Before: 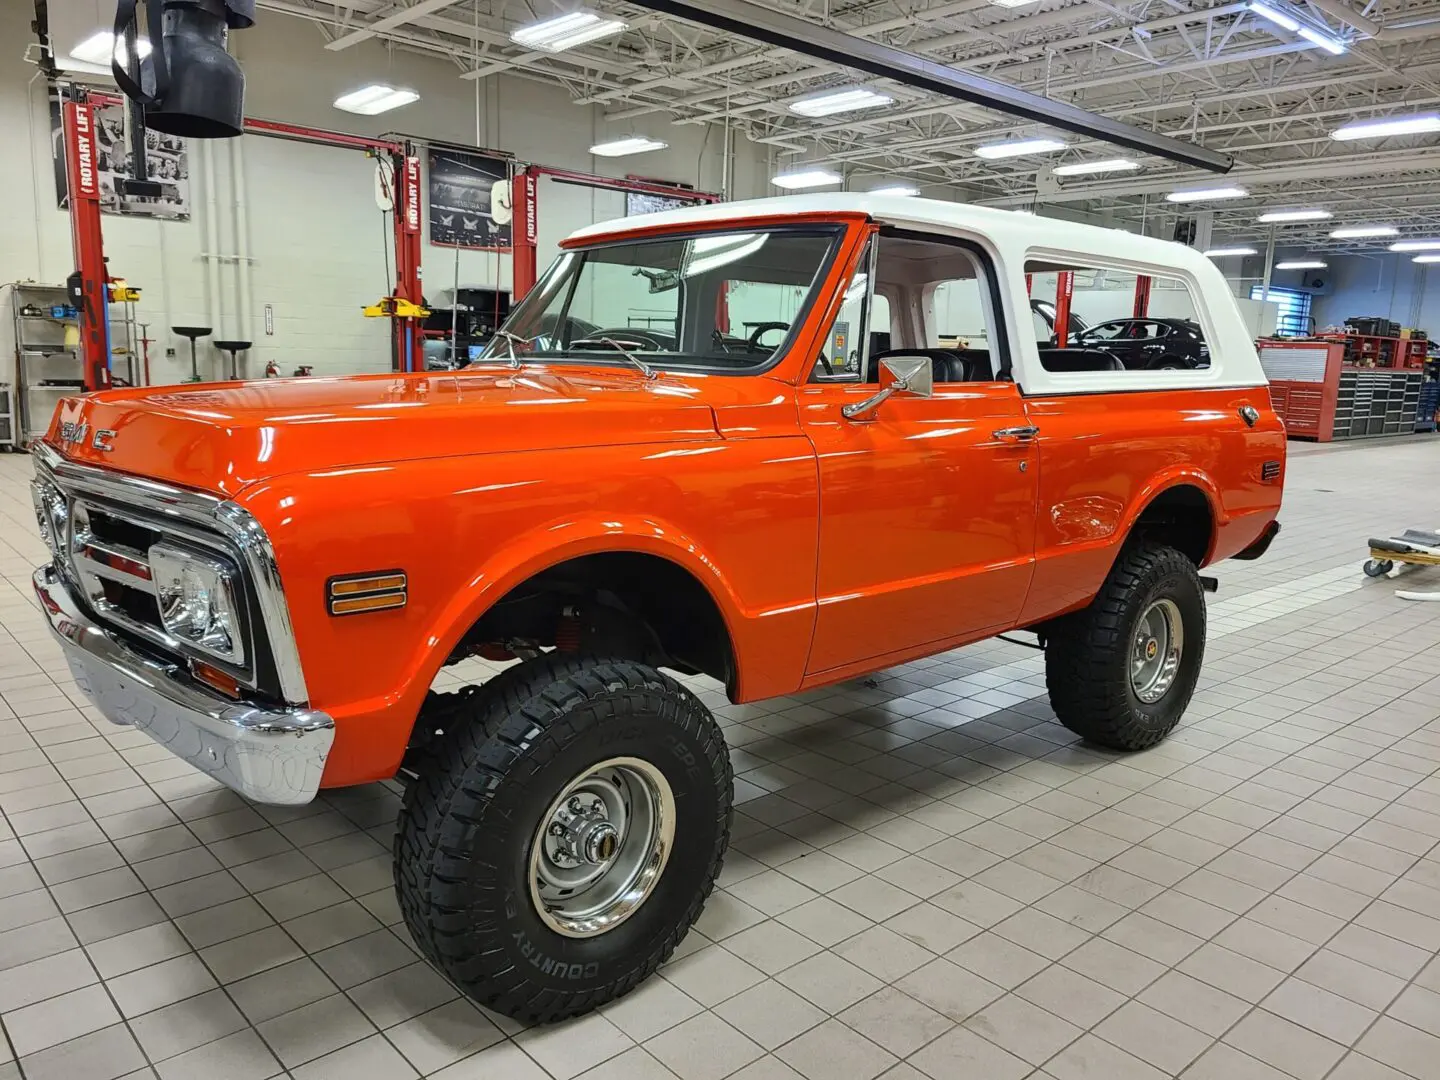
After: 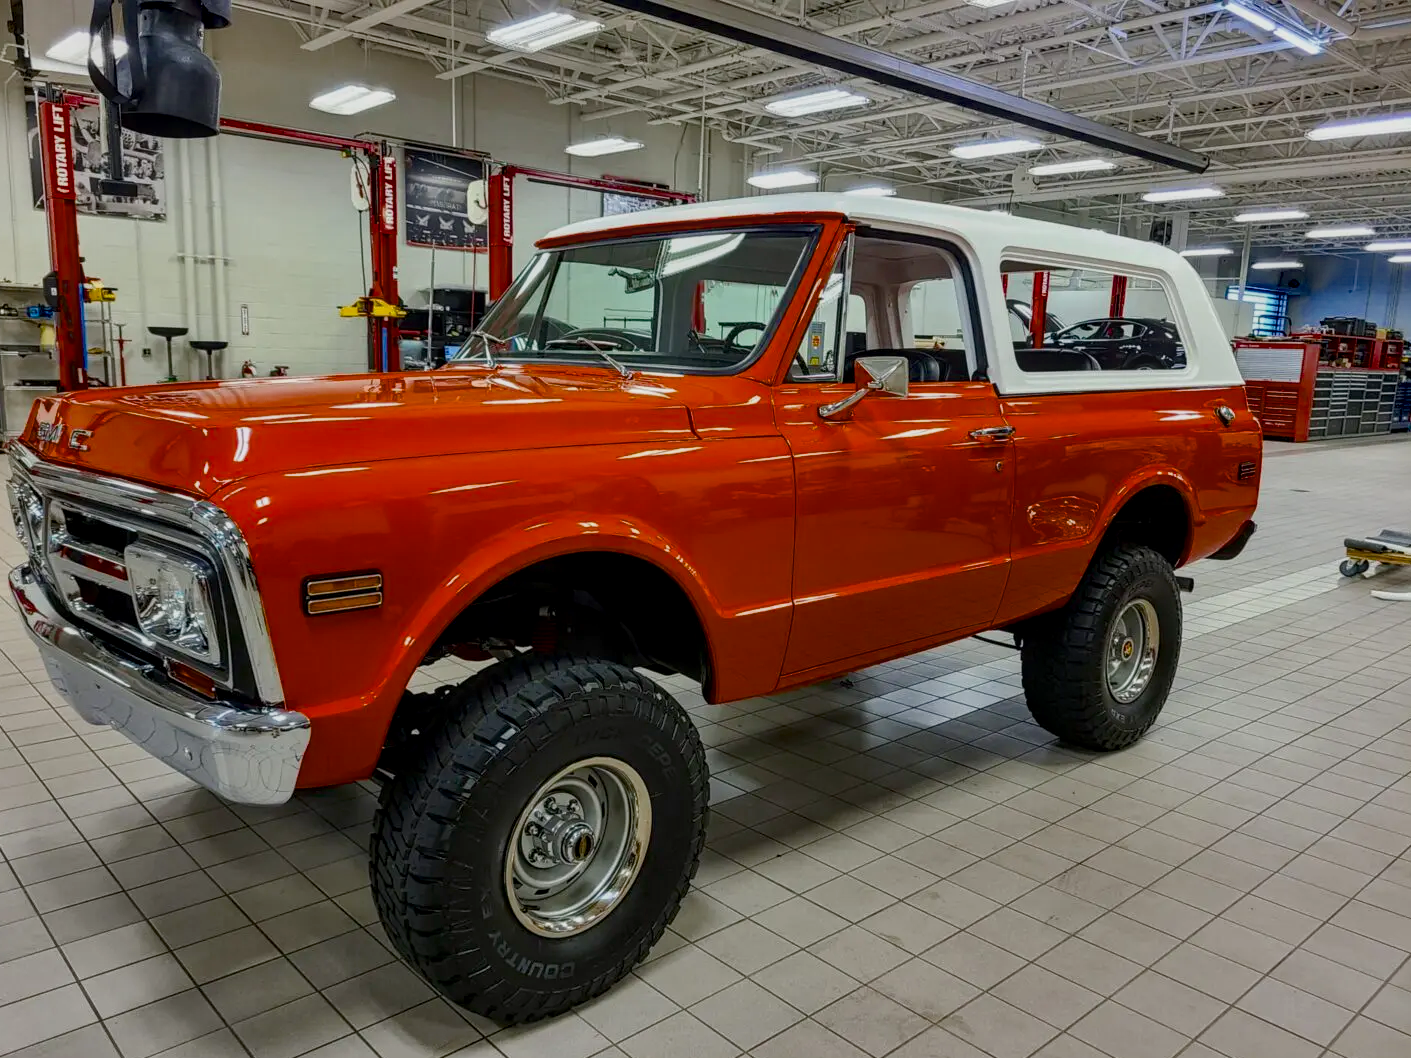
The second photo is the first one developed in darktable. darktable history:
local contrast: on, module defaults
color balance rgb: power › hue 60.69°, perceptual saturation grading › global saturation 20%, perceptual saturation grading › highlights -25.408%, perceptual saturation grading › shadows 24.411%, global vibrance 15.844%, saturation formula JzAzBz (2021)
crop: left 1.722%, right 0.281%, bottom 1.981%
exposure: exposure -0.491 EV, compensate highlight preservation false
